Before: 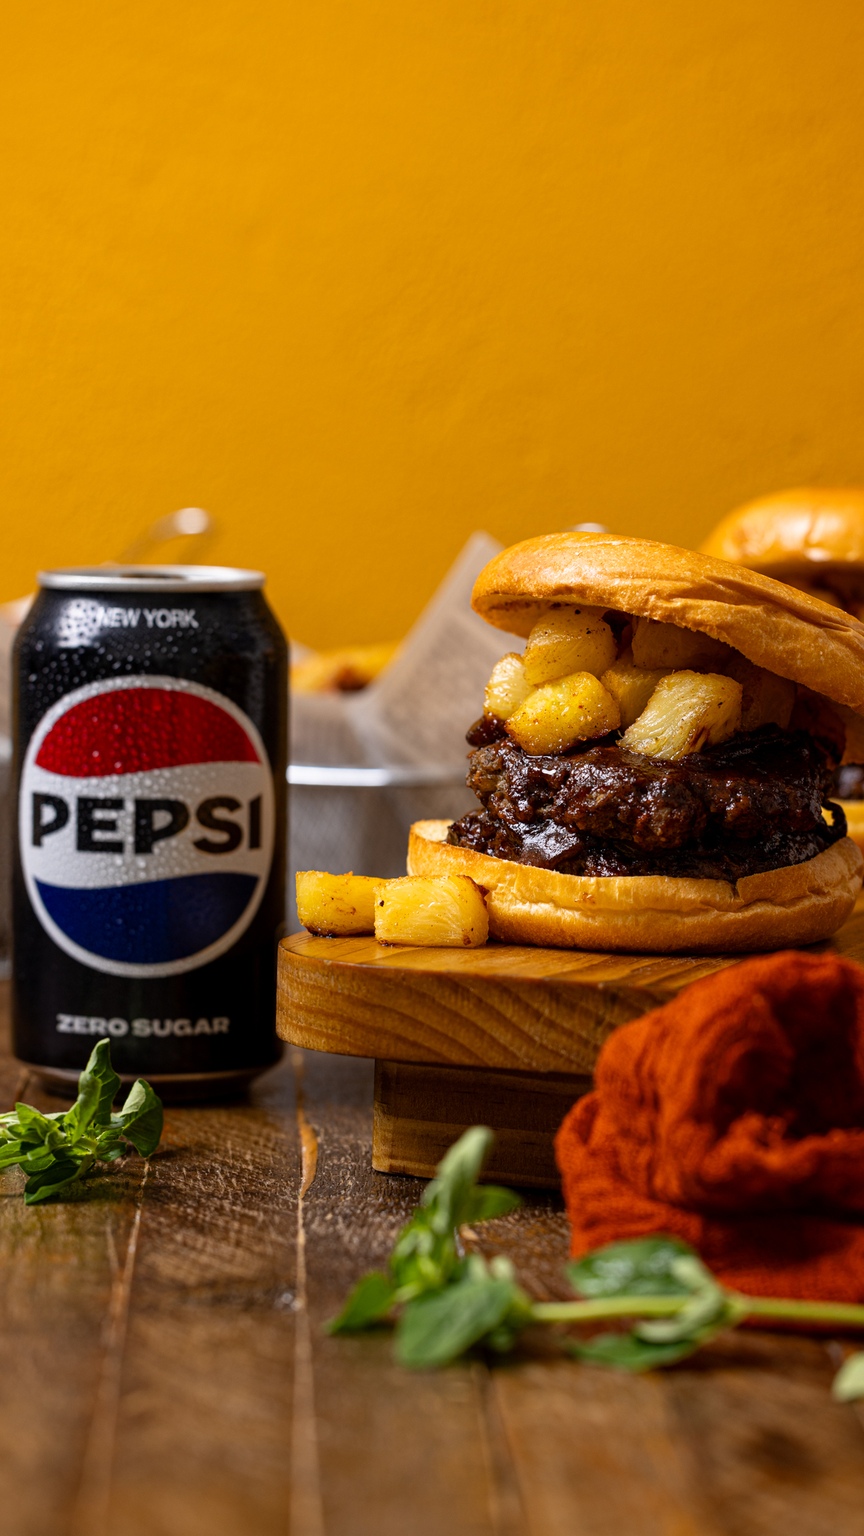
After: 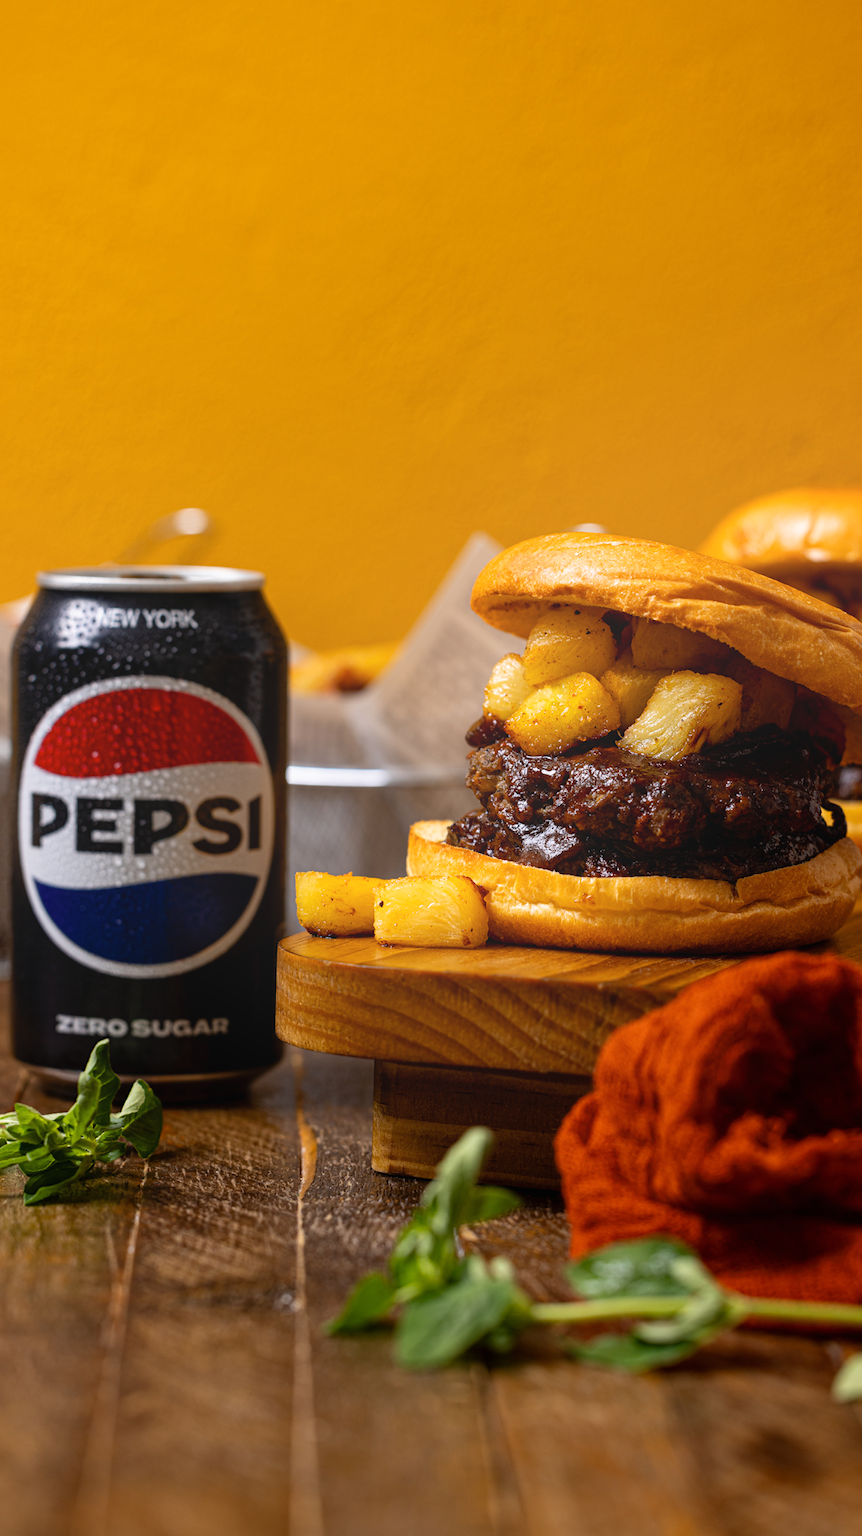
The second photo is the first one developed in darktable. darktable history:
crop and rotate: left 0.126%
bloom: size 40%
